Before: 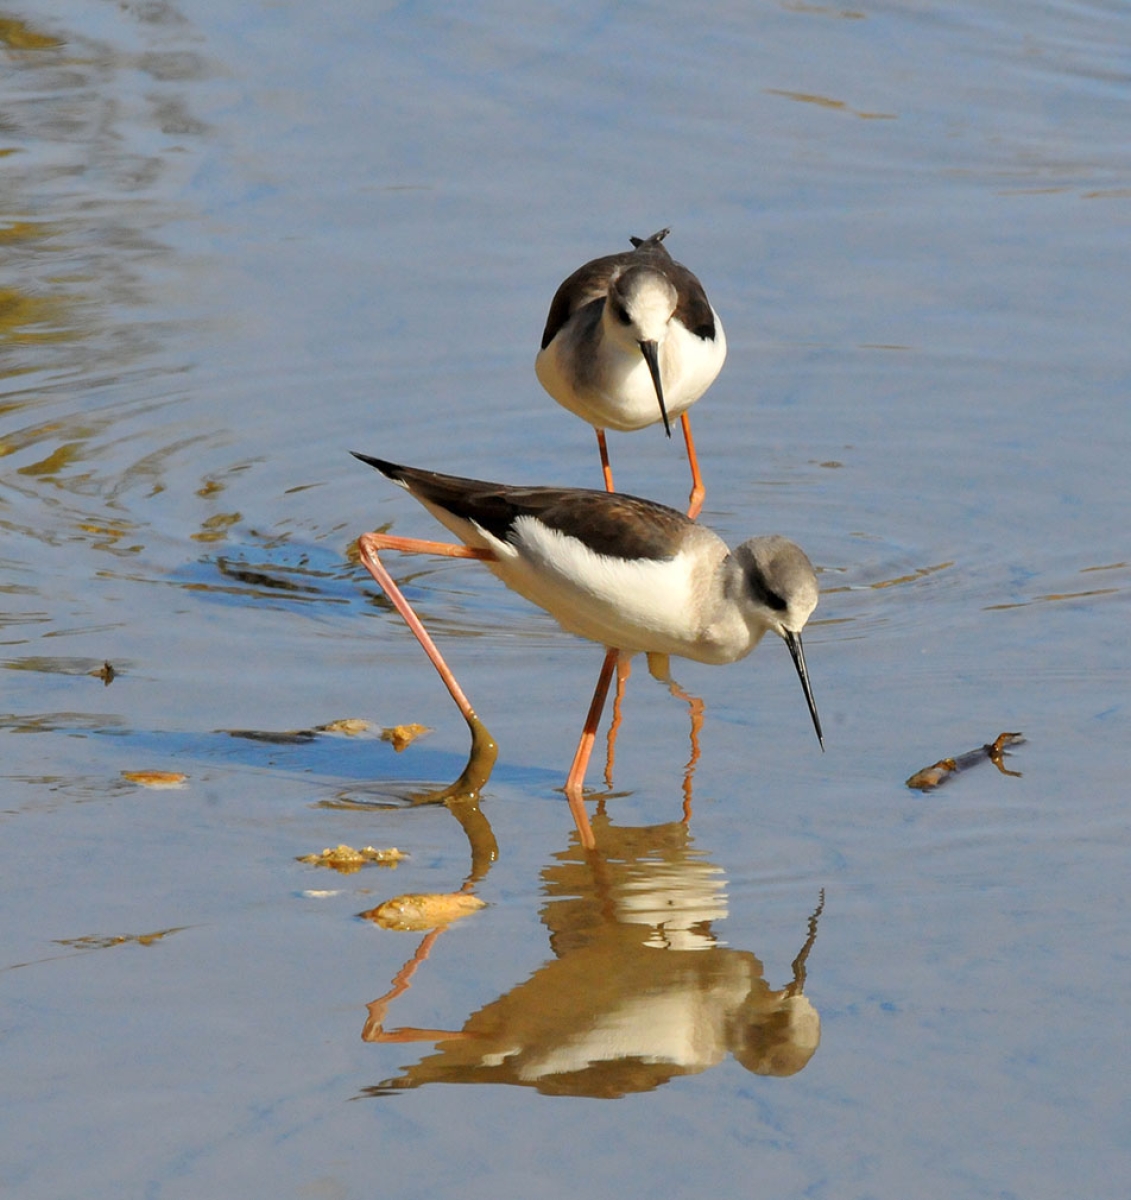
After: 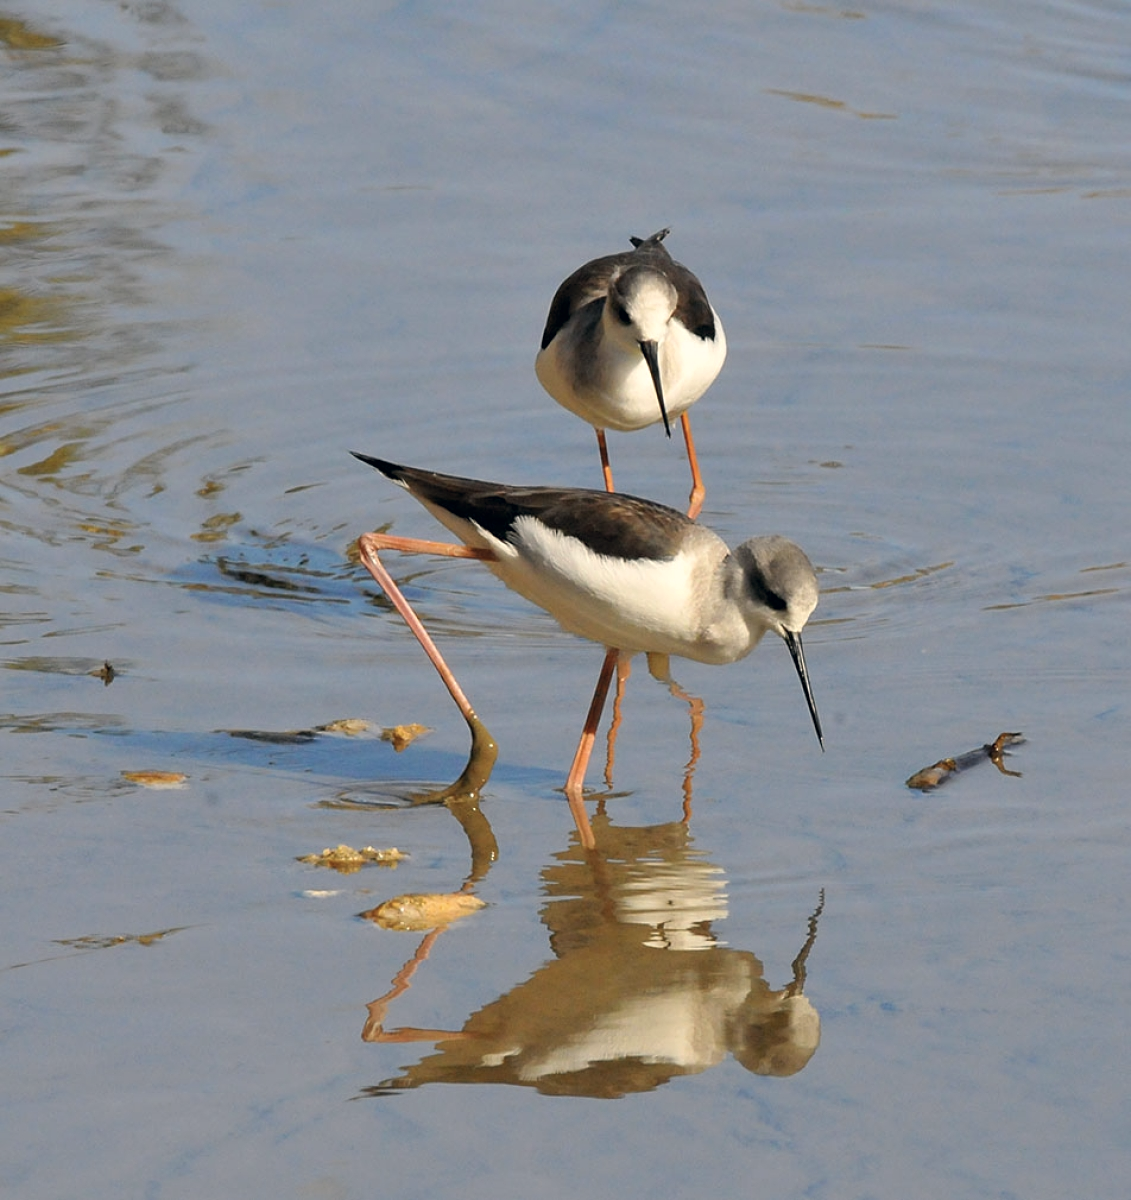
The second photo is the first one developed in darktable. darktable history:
color correction: highlights a* 2.87, highlights b* 5.01, shadows a* -2.75, shadows b* -4.82, saturation 0.784
color balance rgb: power › hue 329.96°, perceptual saturation grading › global saturation 2.67%
sharpen: amount 0.215
